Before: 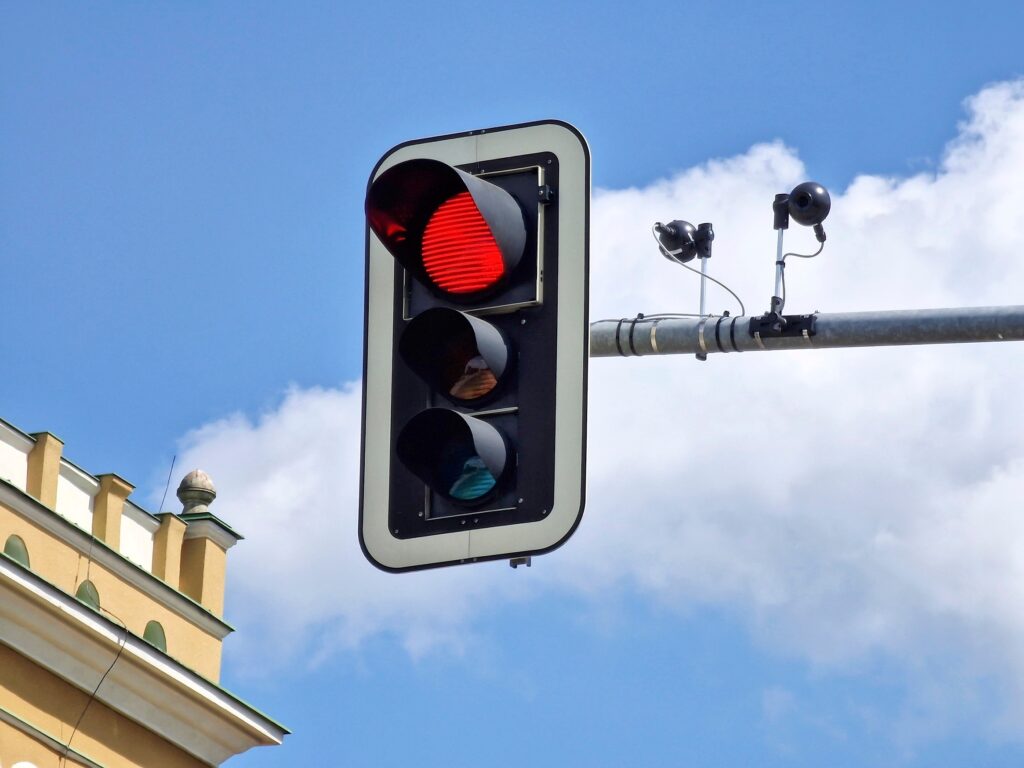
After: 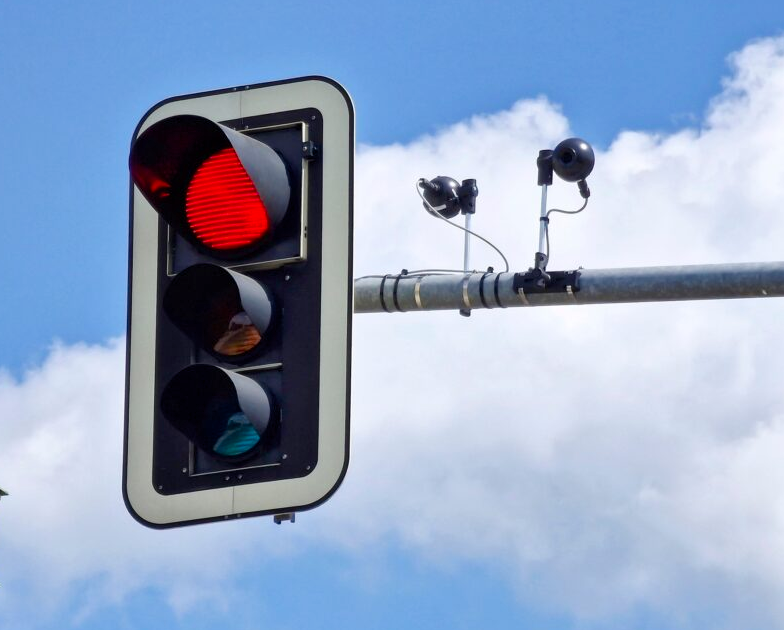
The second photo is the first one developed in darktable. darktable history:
crop: left 23.095%, top 5.827%, bottom 11.854%
color balance rgb: perceptual saturation grading › global saturation 20%, perceptual saturation grading › highlights -25%, perceptual saturation grading › shadows 25%
